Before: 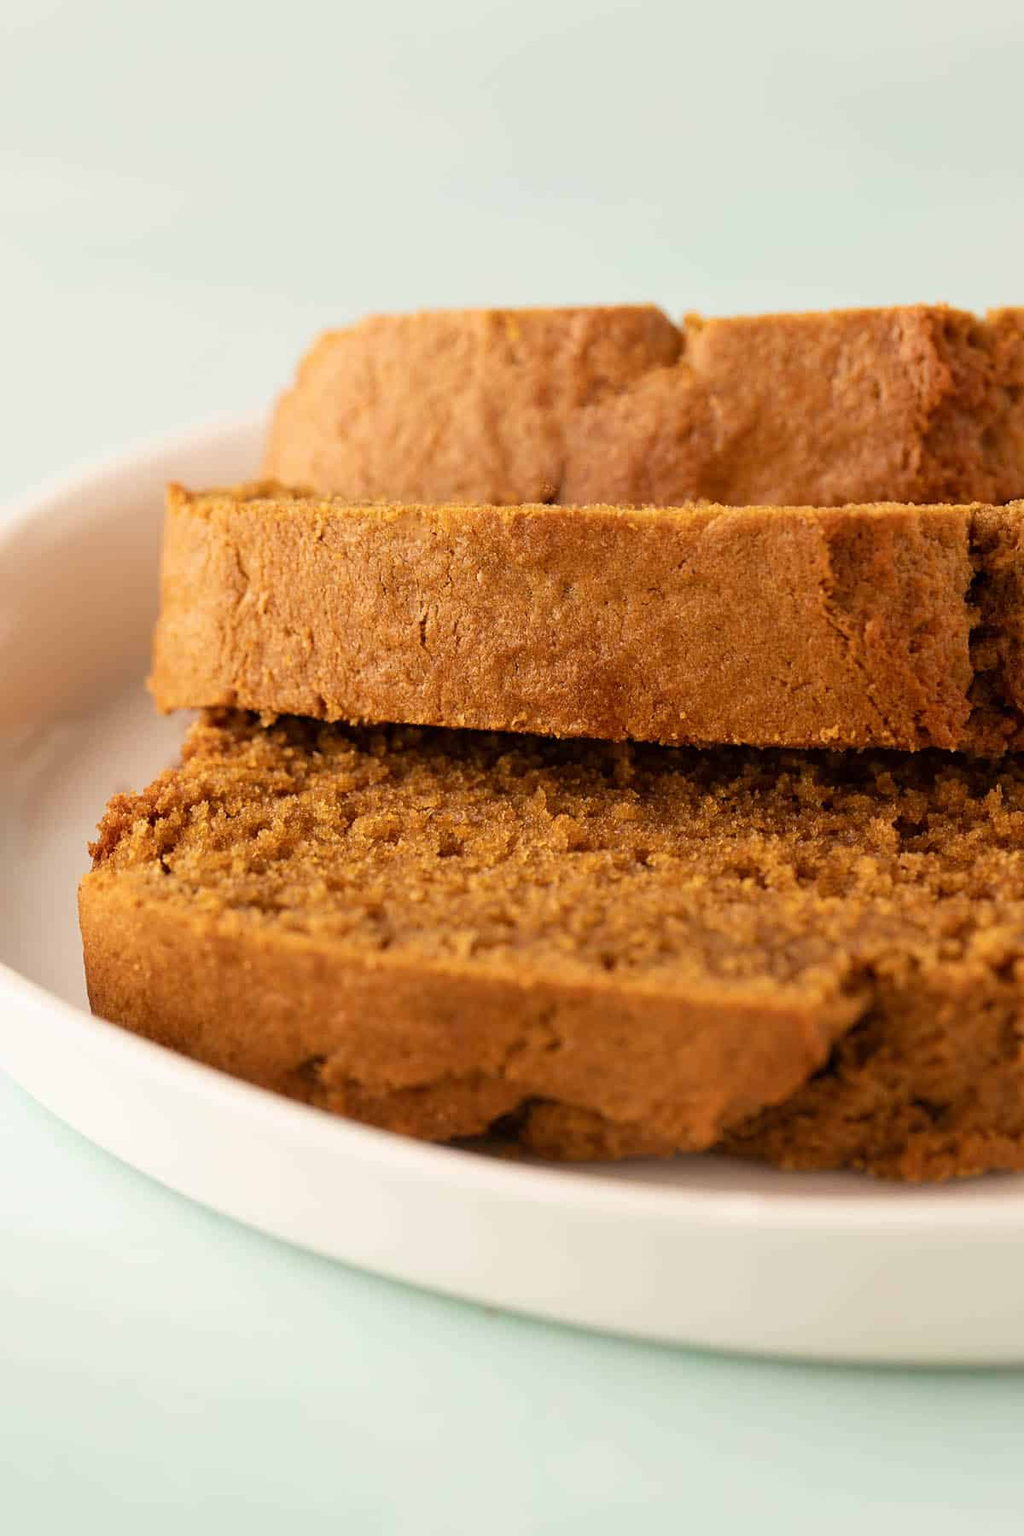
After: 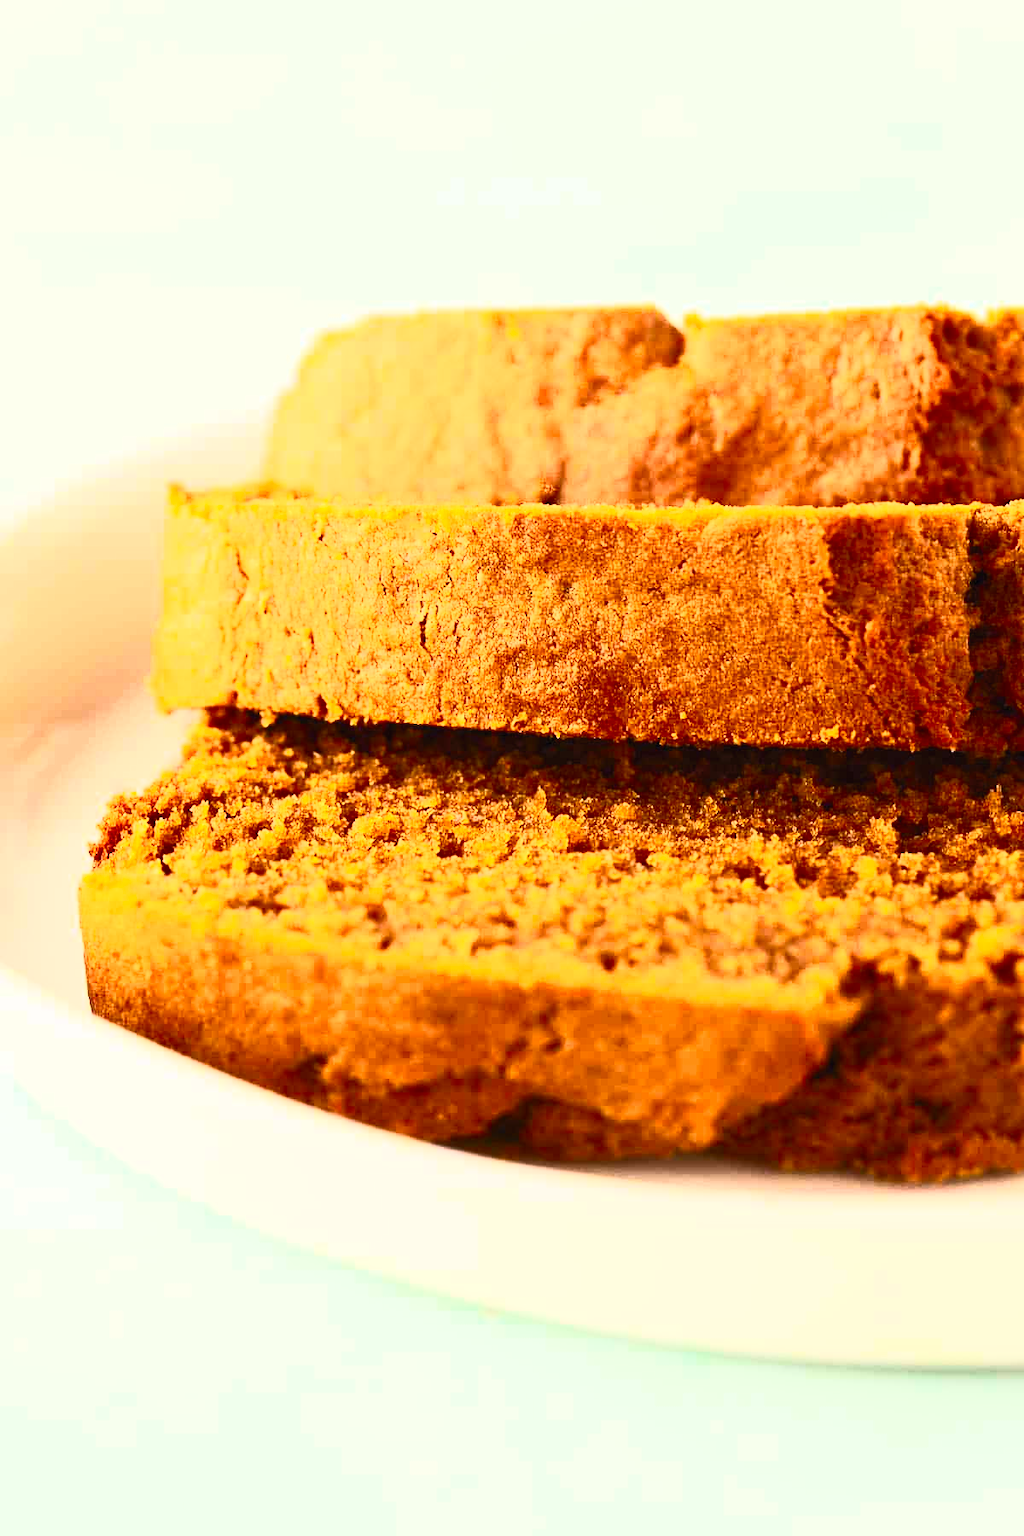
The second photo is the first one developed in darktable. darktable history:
contrast brightness saturation: contrast 0.848, brightness 0.584, saturation 0.591
